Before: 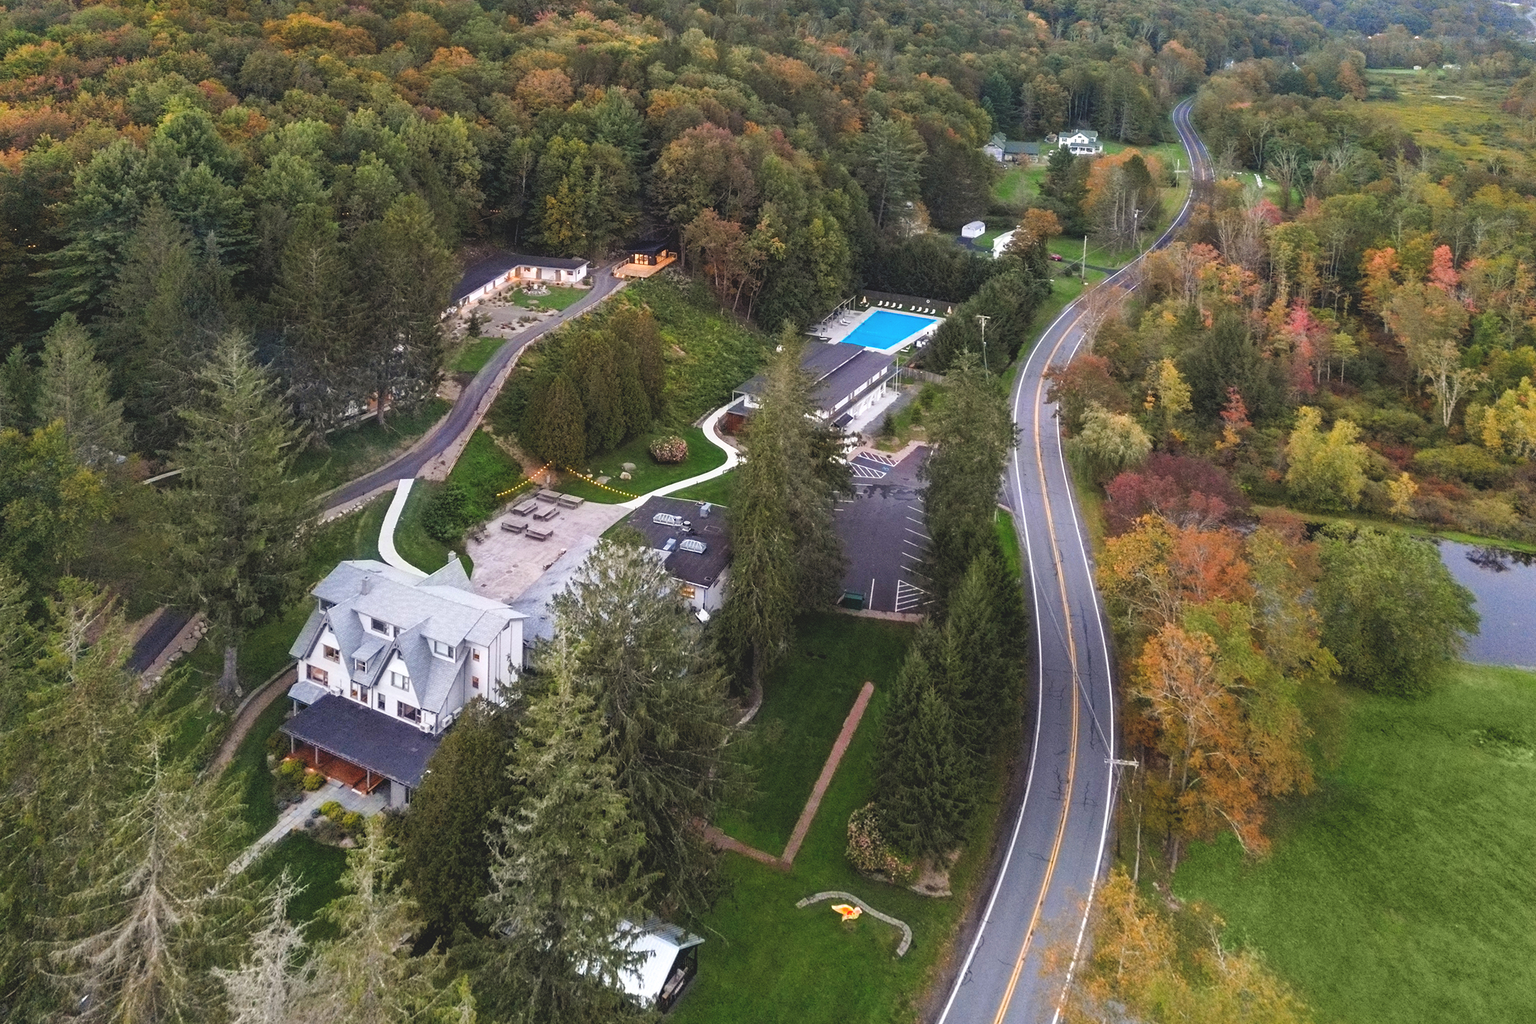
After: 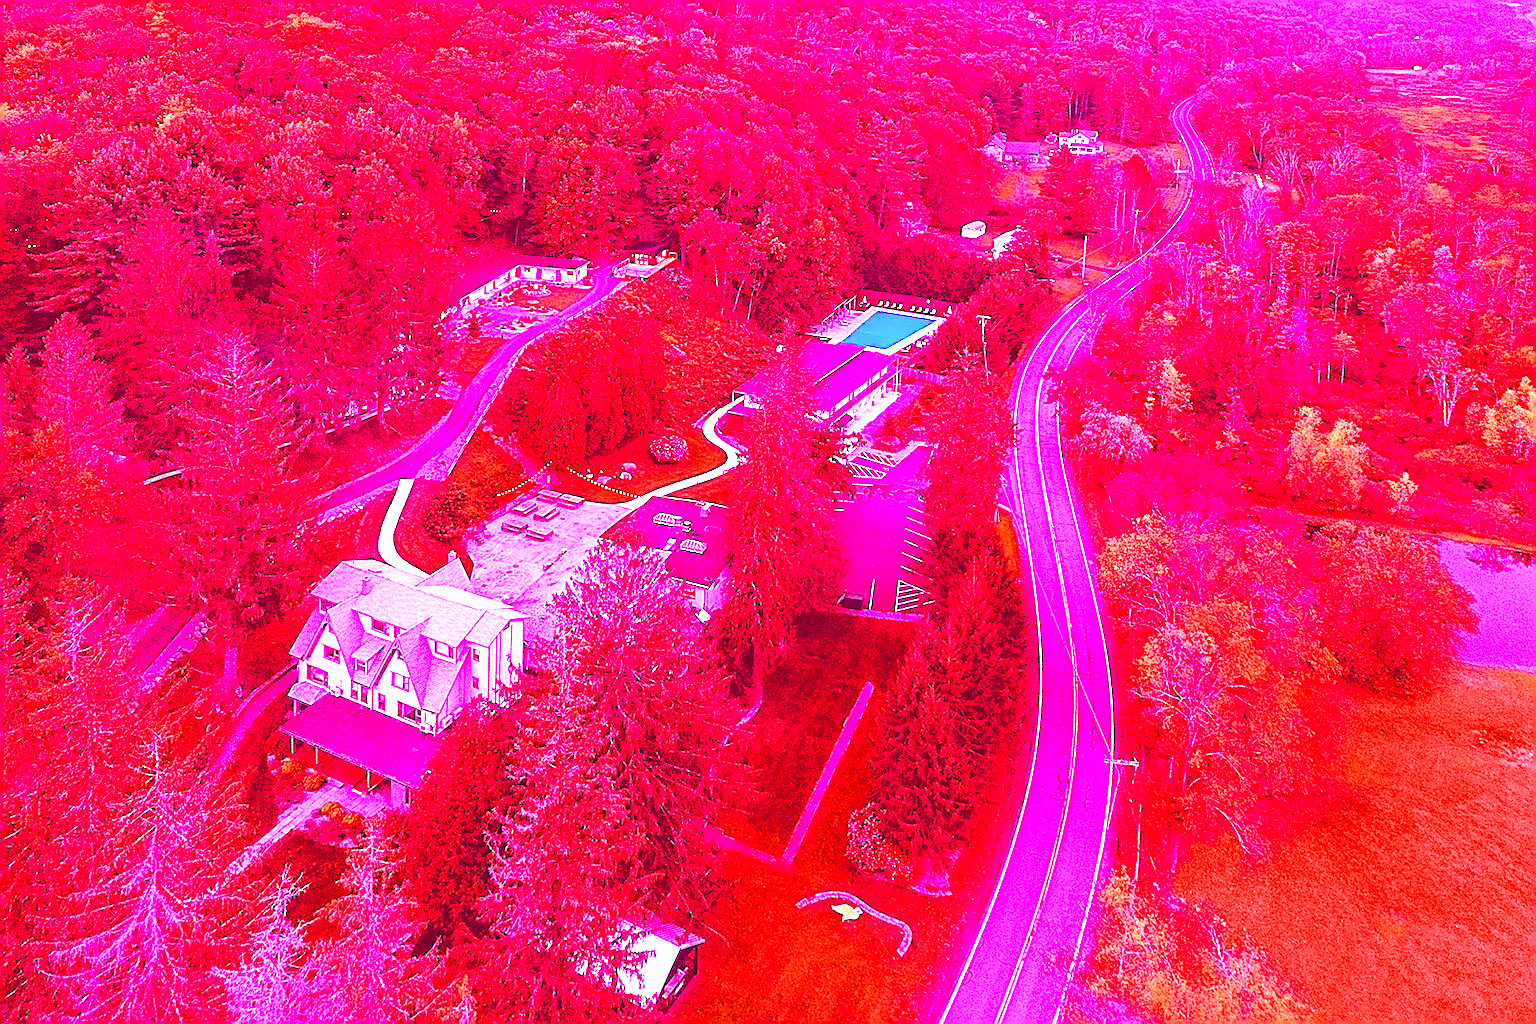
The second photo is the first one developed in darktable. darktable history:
contrast brightness saturation: contrast 0.07, brightness -0.14, saturation 0.11
exposure: black level correction 0, exposure 0.4 EV, compensate exposure bias true, compensate highlight preservation false
sharpen: on, module defaults
white balance: red 4.26, blue 1.802
color balance rgb: shadows lift › luminance -28.76%, shadows lift › chroma 10%, shadows lift › hue 230°, power › chroma 0.5%, power › hue 215°, highlights gain › luminance 7.14%, highlights gain › chroma 1%, highlights gain › hue 50°, global offset › luminance -0.29%, global offset › hue 260°, perceptual saturation grading › global saturation 20%, perceptual saturation grading › highlights -13.92%, perceptual saturation grading › shadows 50%
